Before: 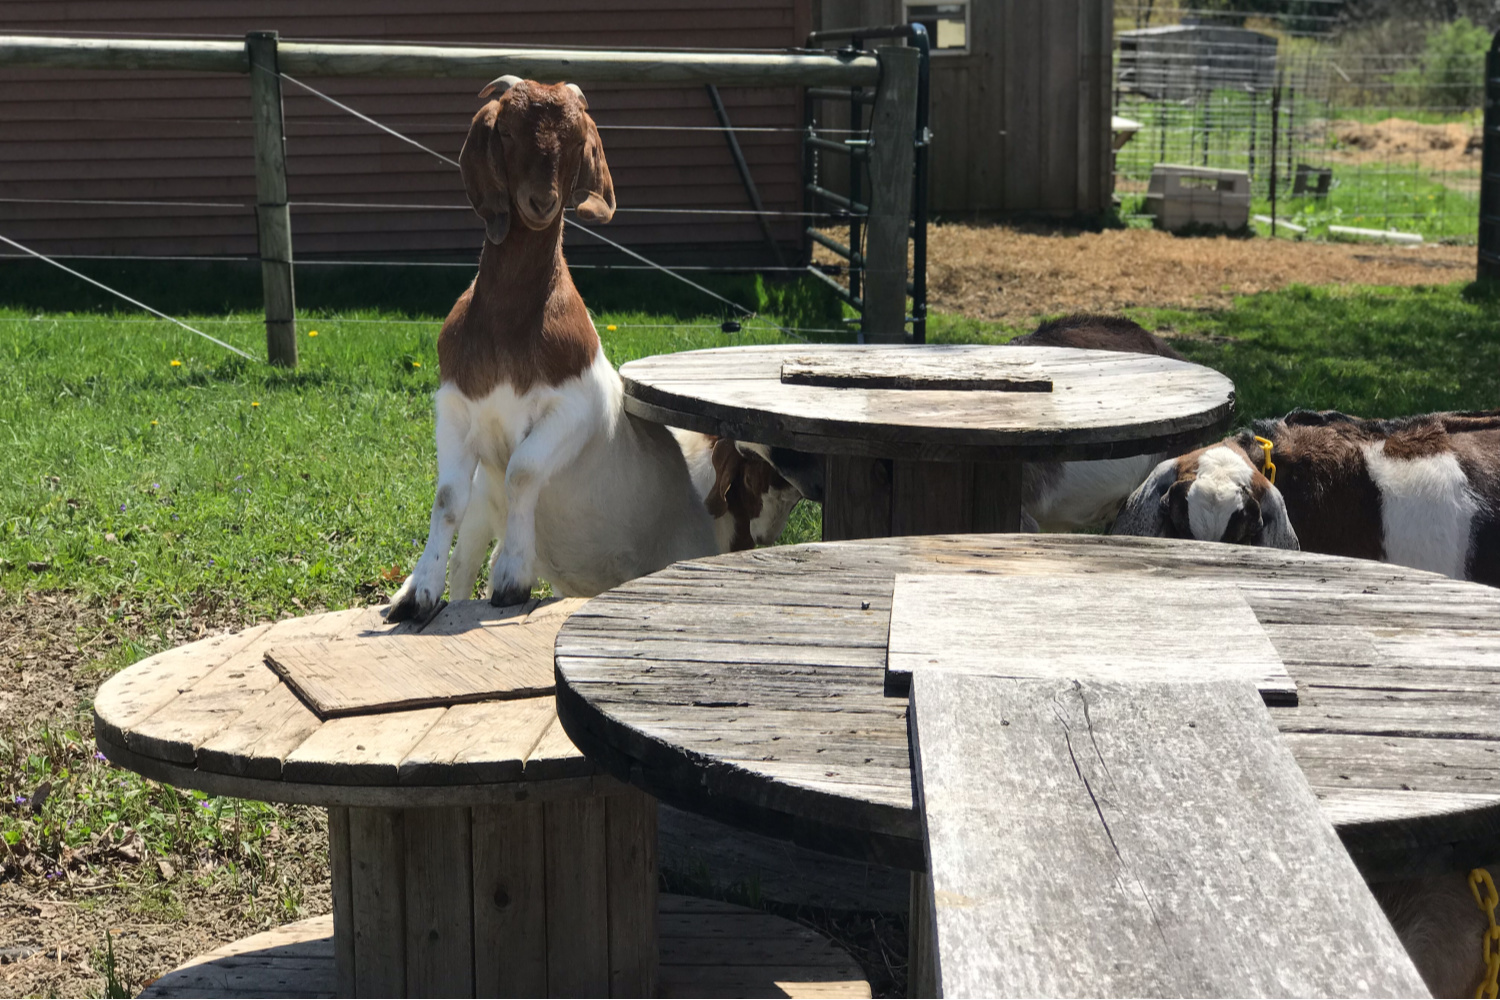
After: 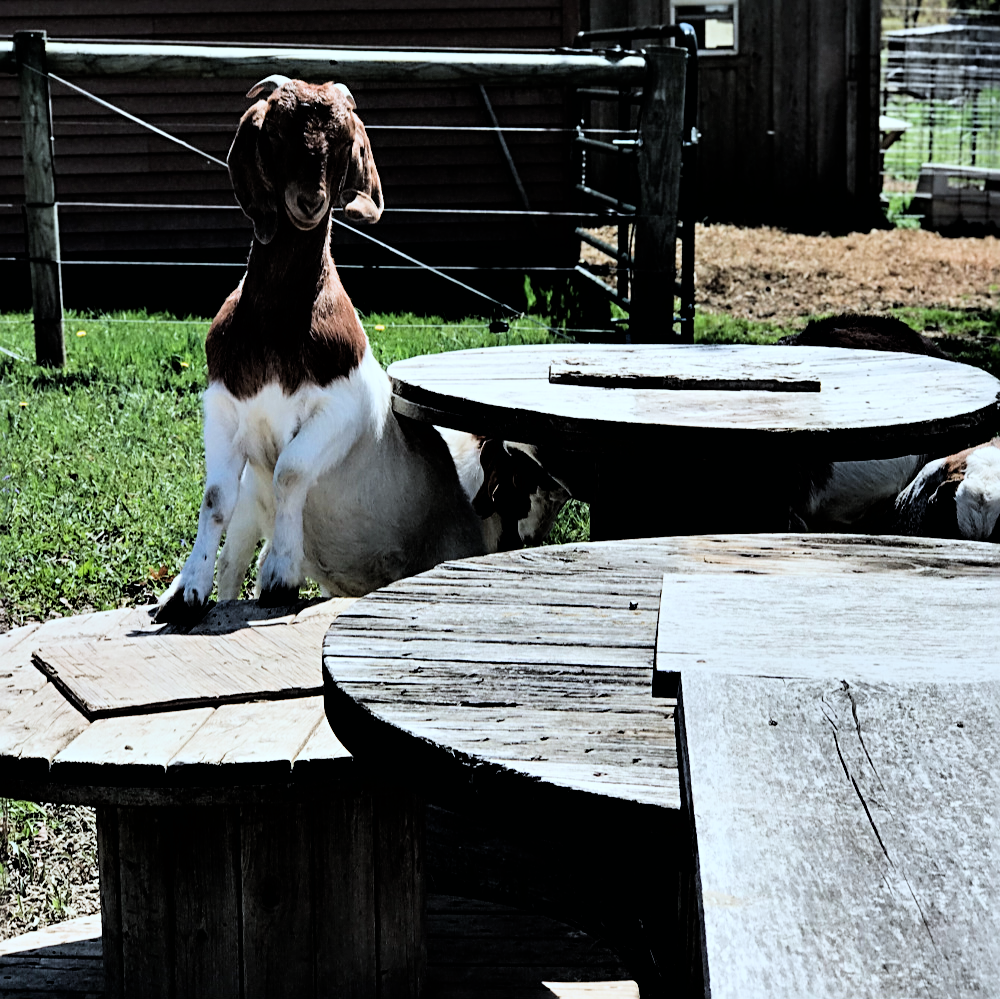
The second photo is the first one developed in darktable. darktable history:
haze removal: strength -0.1, adaptive false
crop and rotate: left 15.546%, right 17.787%
sharpen: radius 3.119
filmic rgb: black relative exposure -5 EV, hardness 2.88, contrast 1.3
contrast equalizer: octaves 7, y [[0.627 ×6], [0.563 ×6], [0 ×6], [0 ×6], [0 ×6]]
color correction: highlights a* -4.18, highlights b* -10.81
